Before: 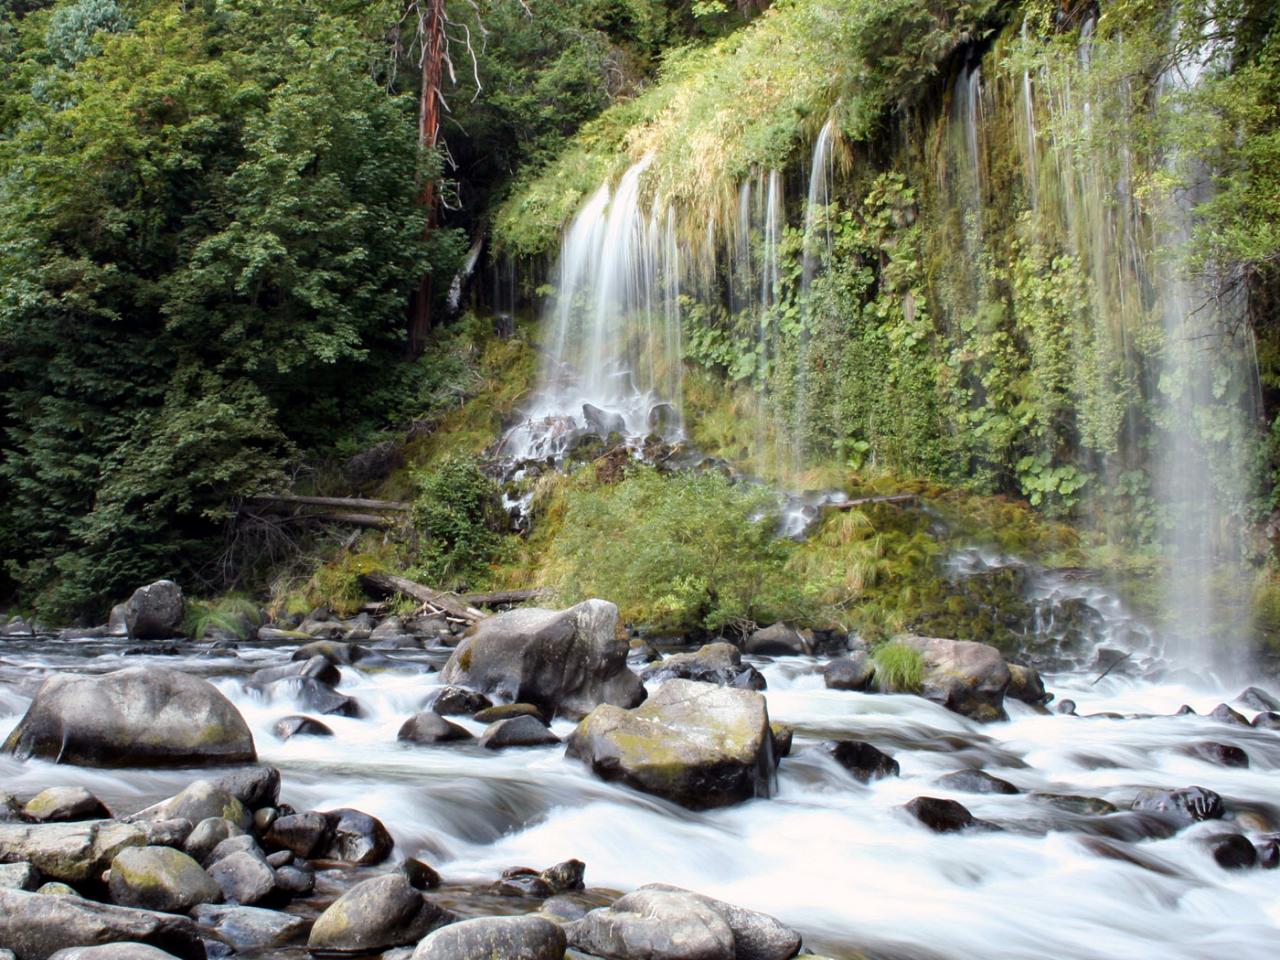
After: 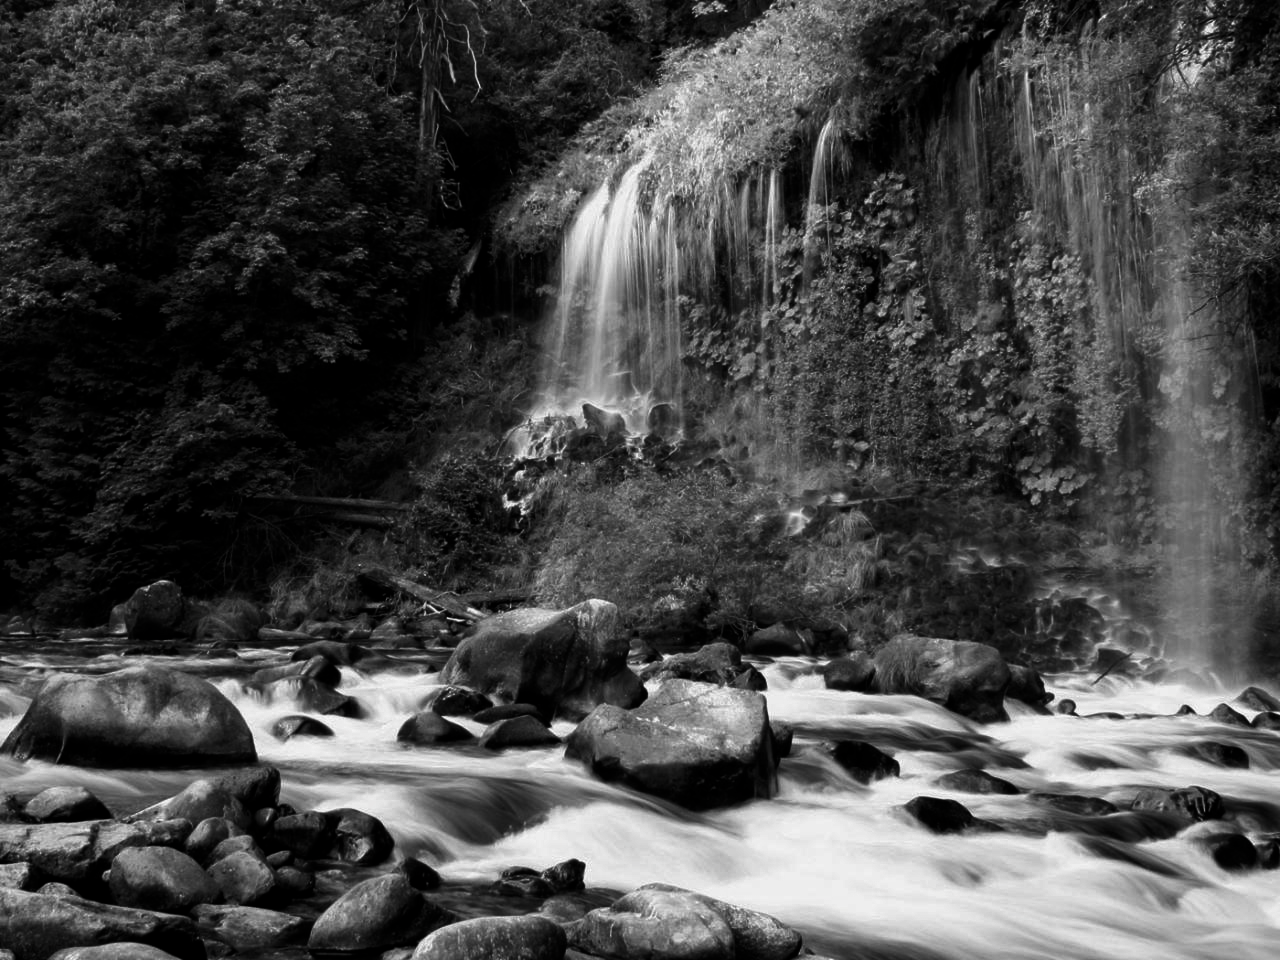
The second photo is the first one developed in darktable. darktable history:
contrast brightness saturation: contrast -0.026, brightness -0.585, saturation -0.994
